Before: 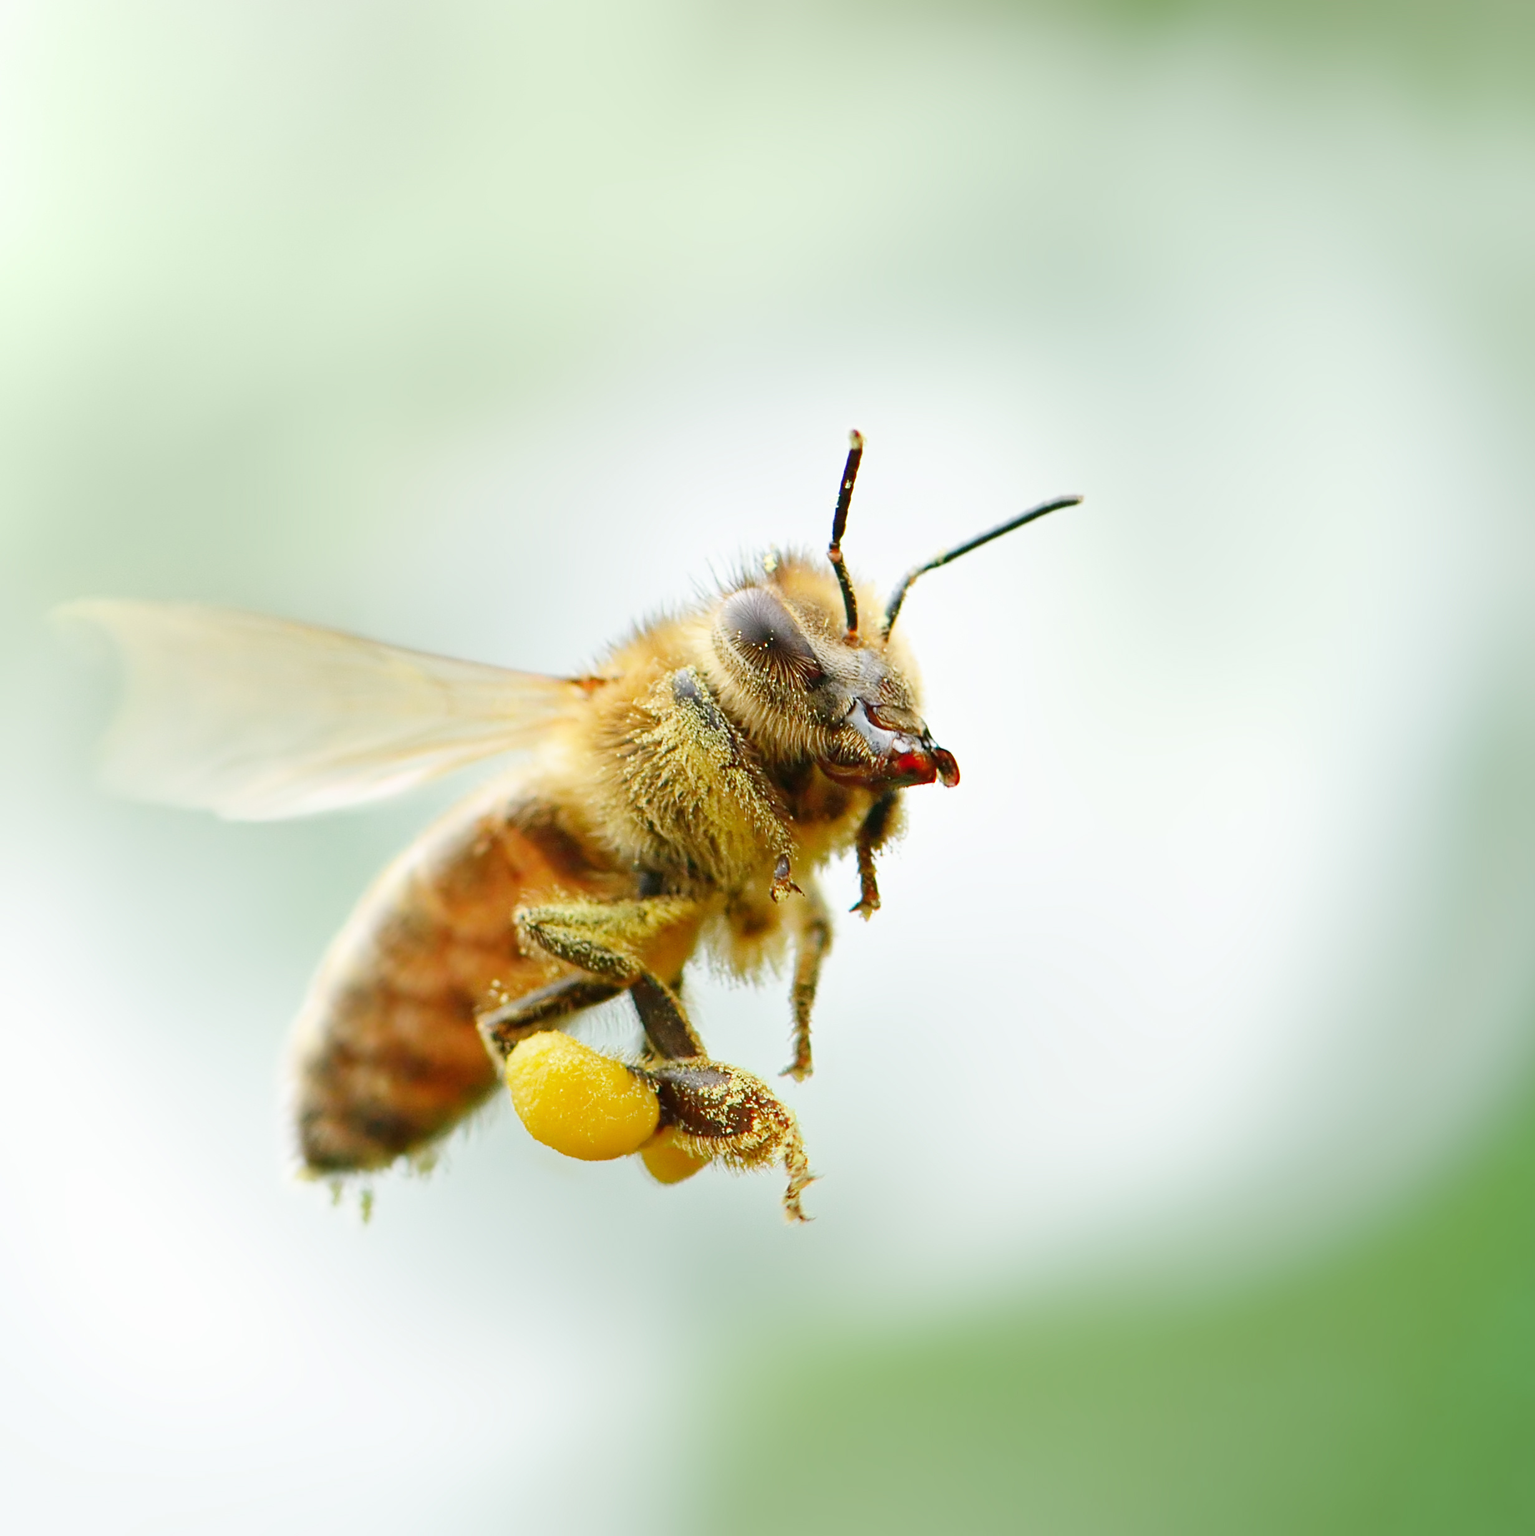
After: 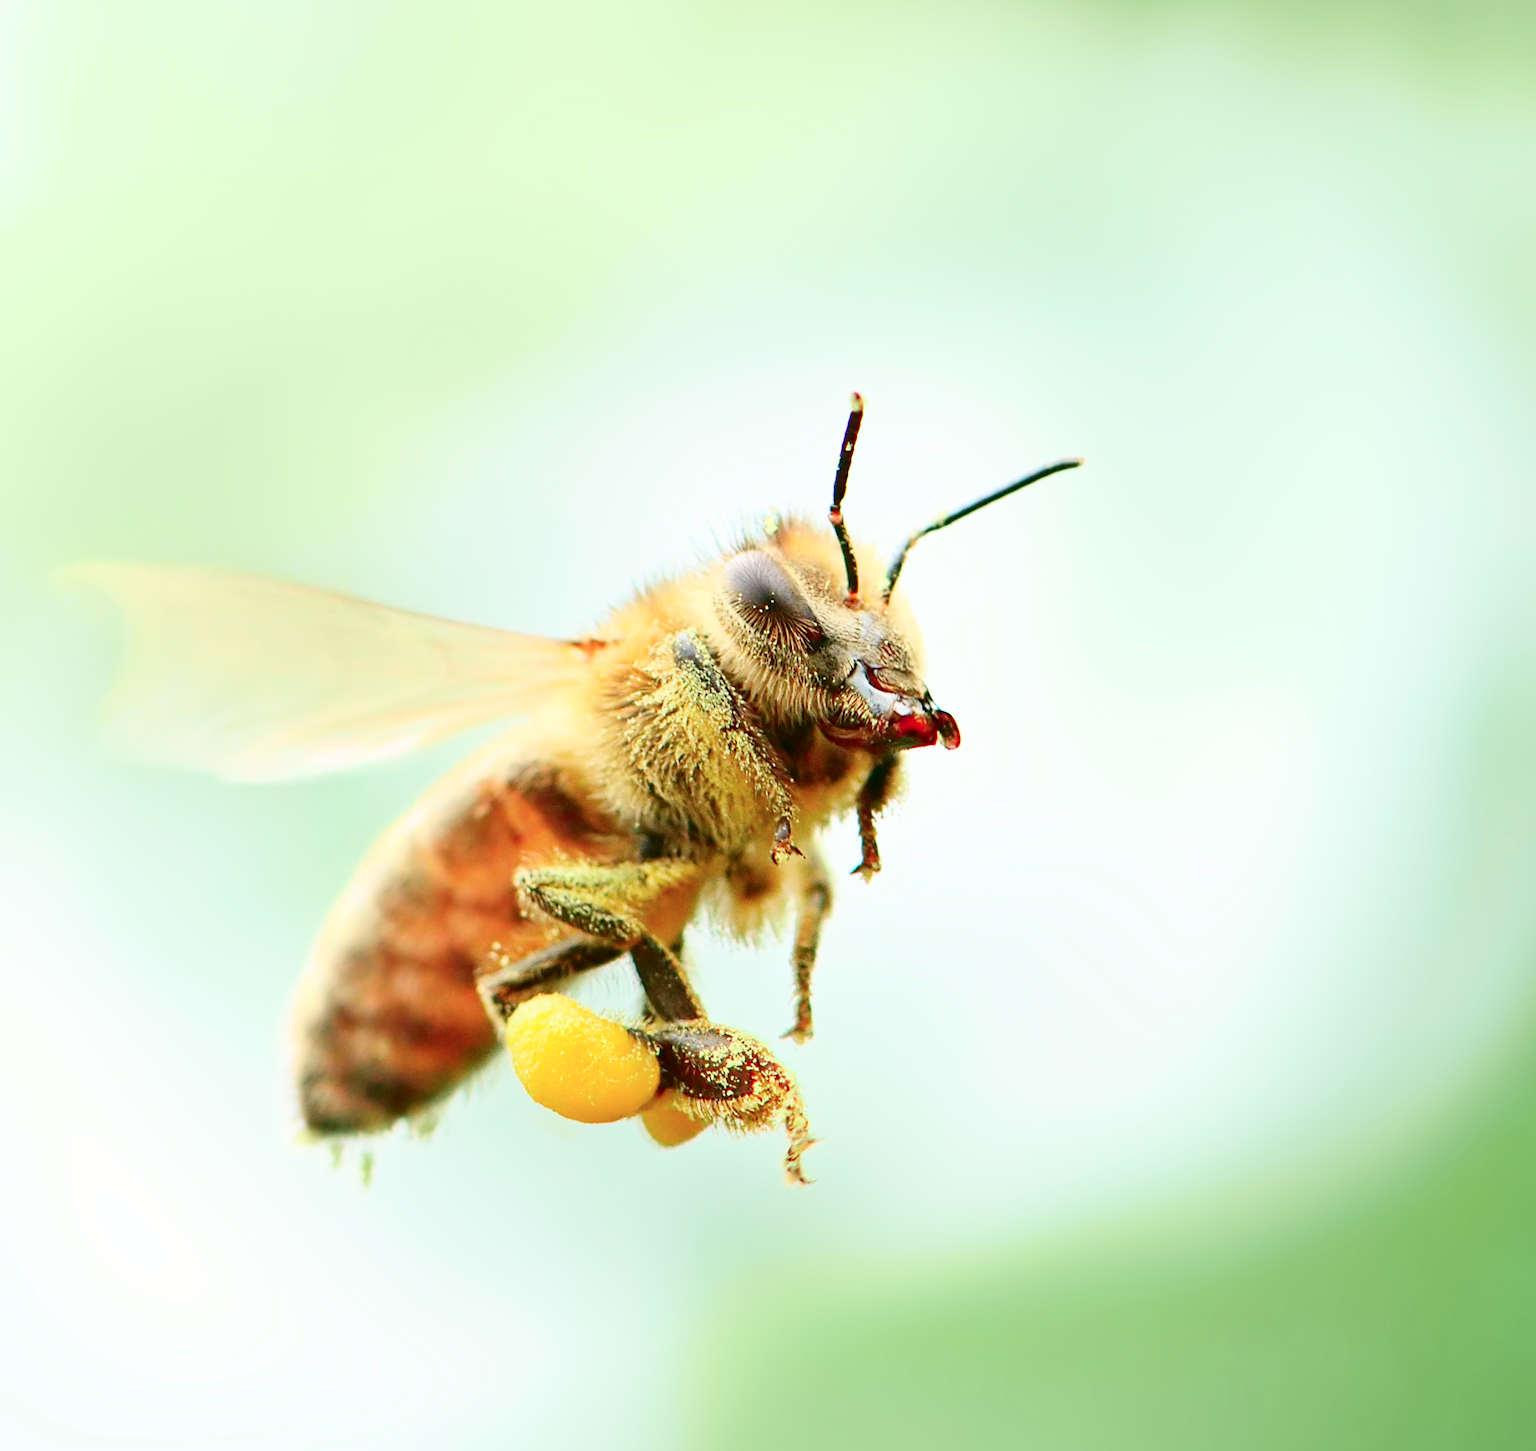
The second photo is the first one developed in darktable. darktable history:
tone curve: curves: ch0 [(0, 0.024) (0.049, 0.038) (0.176, 0.162) (0.311, 0.337) (0.416, 0.471) (0.565, 0.658) (0.817, 0.911) (1, 1)]; ch1 [(0, 0) (0.351, 0.347) (0.446, 0.42) (0.481, 0.463) (0.504, 0.504) (0.522, 0.521) (0.546, 0.563) (0.622, 0.664) (0.728, 0.786) (1, 1)]; ch2 [(0, 0) (0.327, 0.324) (0.427, 0.413) (0.458, 0.444) (0.502, 0.504) (0.526, 0.539) (0.547, 0.581) (0.601, 0.61) (0.76, 0.765) (1, 1)], color space Lab, independent channels, preserve colors none
crop and rotate: top 2.479%, bottom 3.018%
